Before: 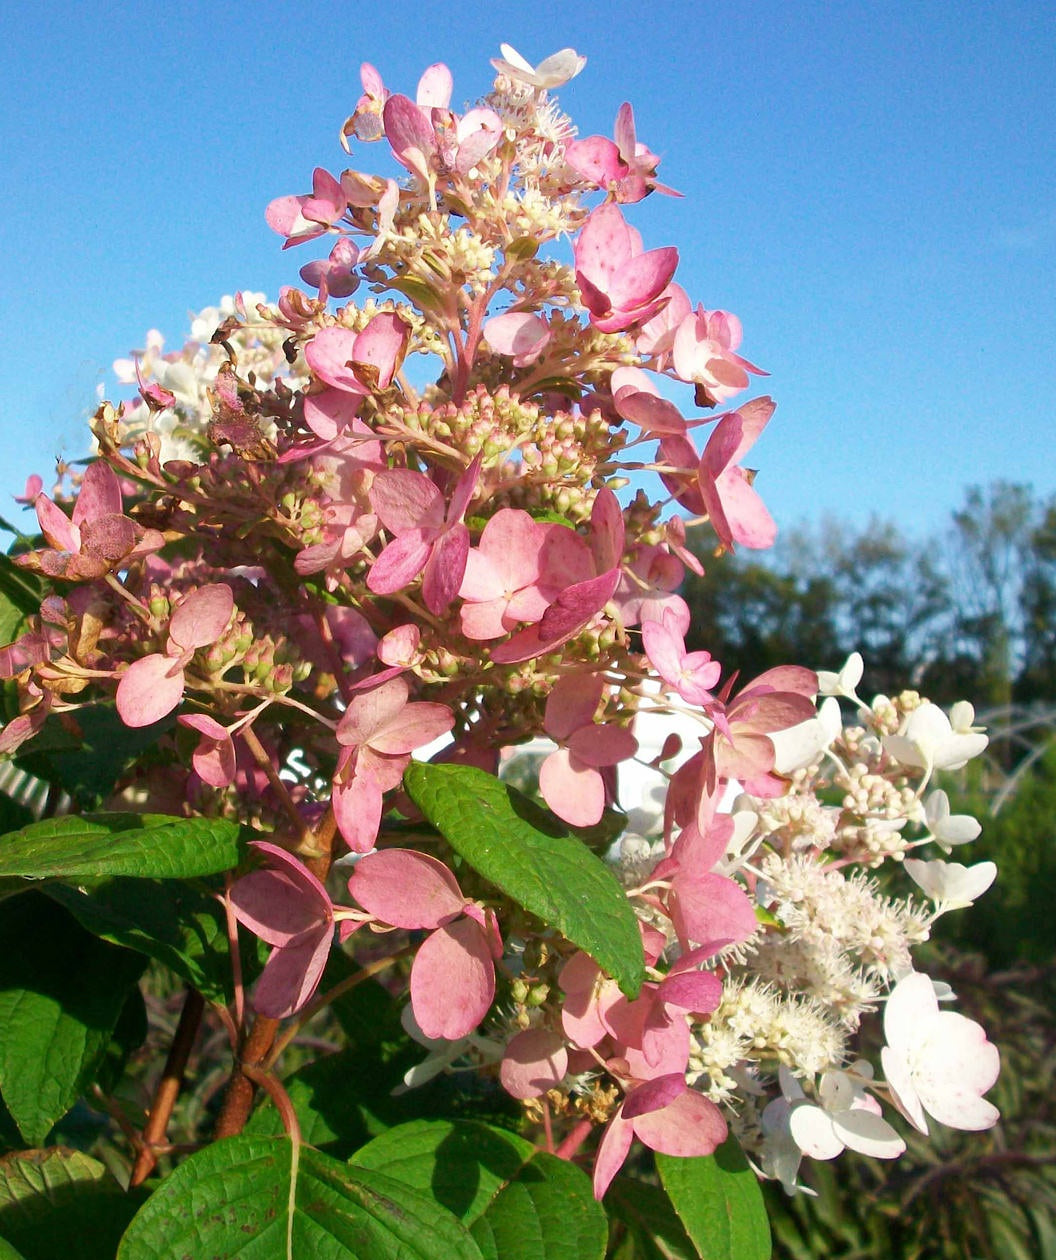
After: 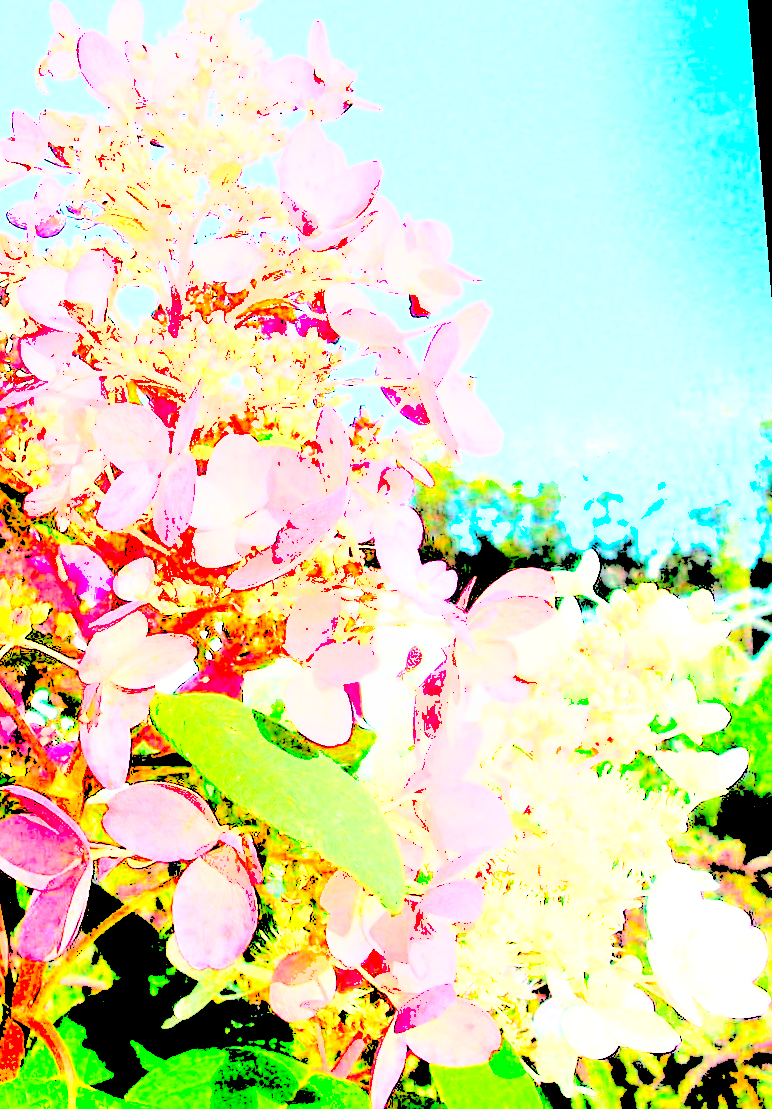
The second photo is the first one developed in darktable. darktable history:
shadows and highlights: shadows 12, white point adjustment 1.2, soften with gaussian
rotate and perspective: rotation -4.57°, crop left 0.054, crop right 0.944, crop top 0.087, crop bottom 0.914
contrast brightness saturation: contrast 0.07, brightness 0.18, saturation 0.4
sharpen: on, module defaults
vibrance: on, module defaults
crop and rotate: left 24.6%
levels: levels [0.246, 0.246, 0.506]
color zones: curves: ch0 [(0.224, 0.526) (0.75, 0.5)]; ch1 [(0.055, 0.526) (0.224, 0.761) (0.377, 0.526) (0.75, 0.5)]
